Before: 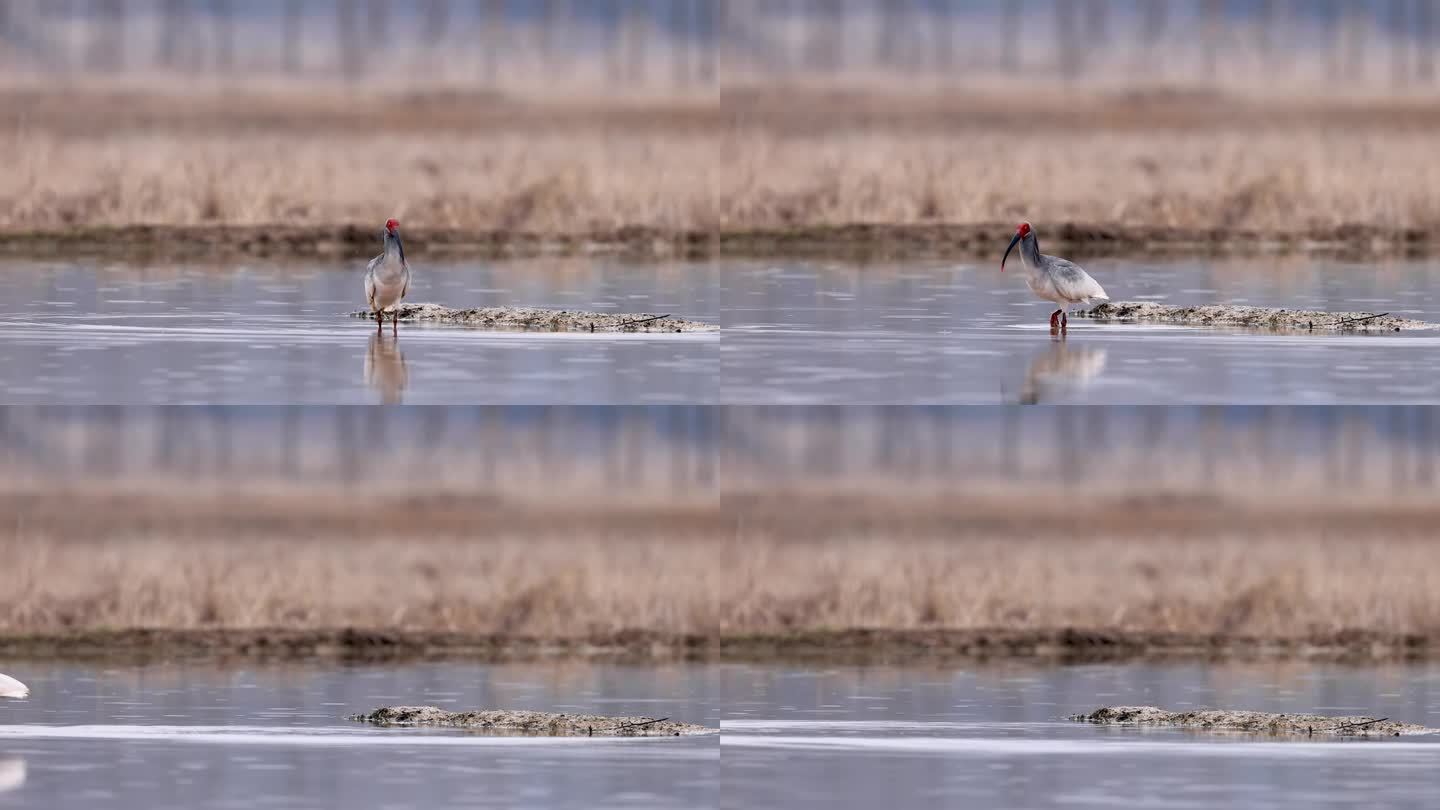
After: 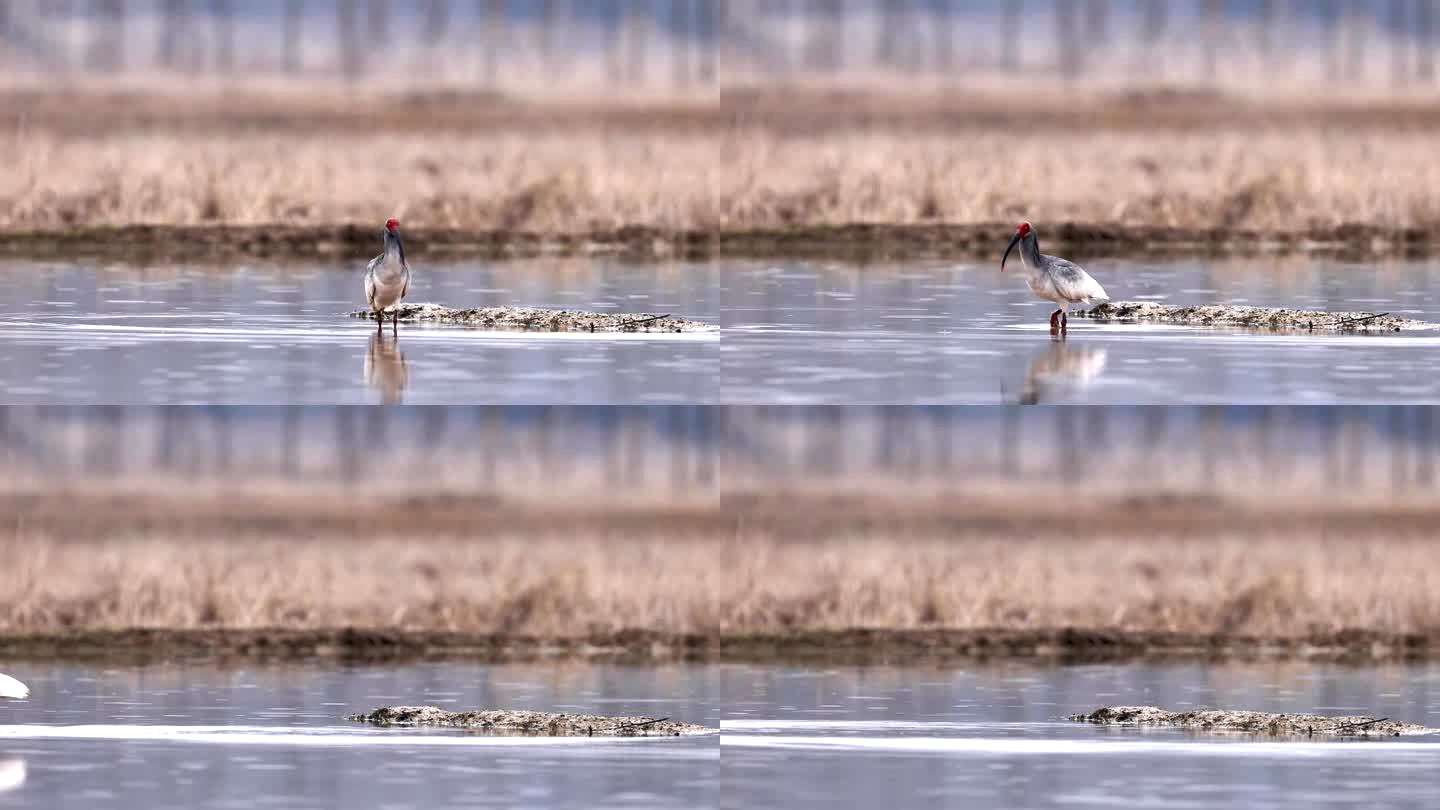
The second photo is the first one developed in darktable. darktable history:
exposure: black level correction 0, exposure 0.3 EV, compensate exposure bias true, compensate highlight preservation false
shadows and highlights: radius 106.61, shadows 23.27, highlights -57.8, highlights color adjustment 42.05%, low approximation 0.01, soften with gaussian
tone equalizer: -8 EV -0.399 EV, -7 EV -0.361 EV, -6 EV -0.343 EV, -5 EV -0.251 EV, -3 EV 0.257 EV, -2 EV 0.346 EV, -1 EV 0.415 EV, +0 EV 0.421 EV, edges refinement/feathering 500, mask exposure compensation -1.57 EV, preserve details no
